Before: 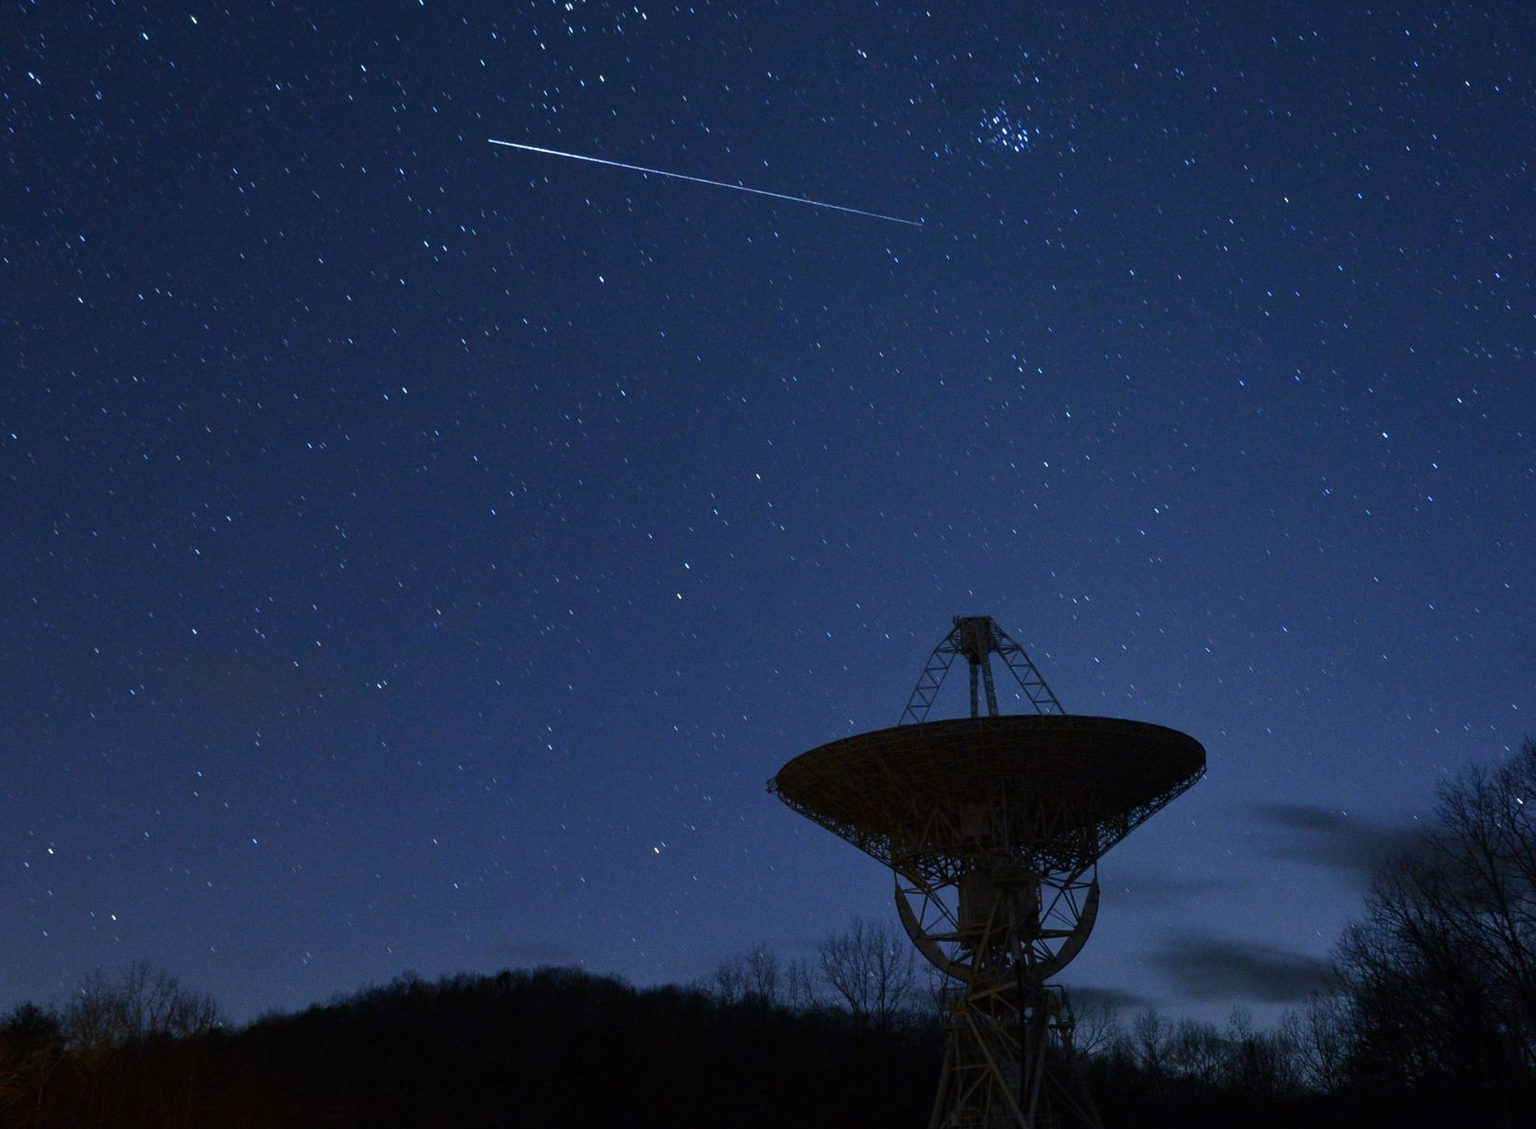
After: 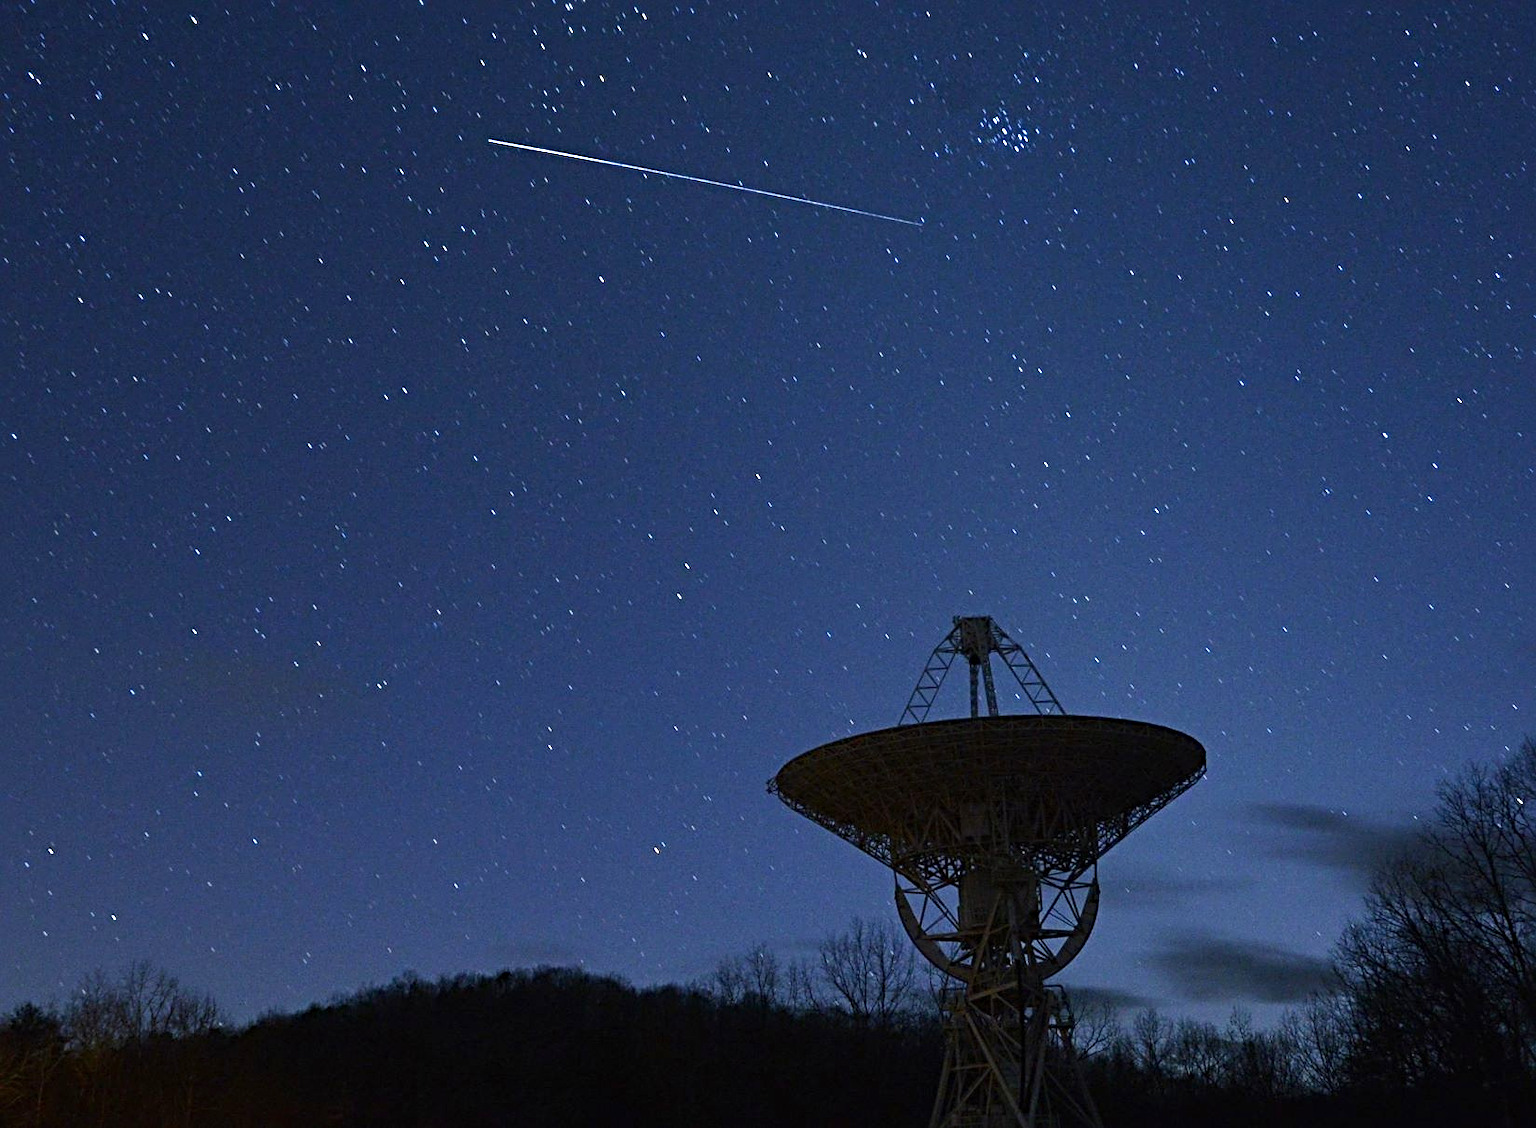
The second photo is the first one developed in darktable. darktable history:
exposure: black level correction 0, exposure 0.5 EV, compensate highlight preservation false
sharpen: radius 4.883
